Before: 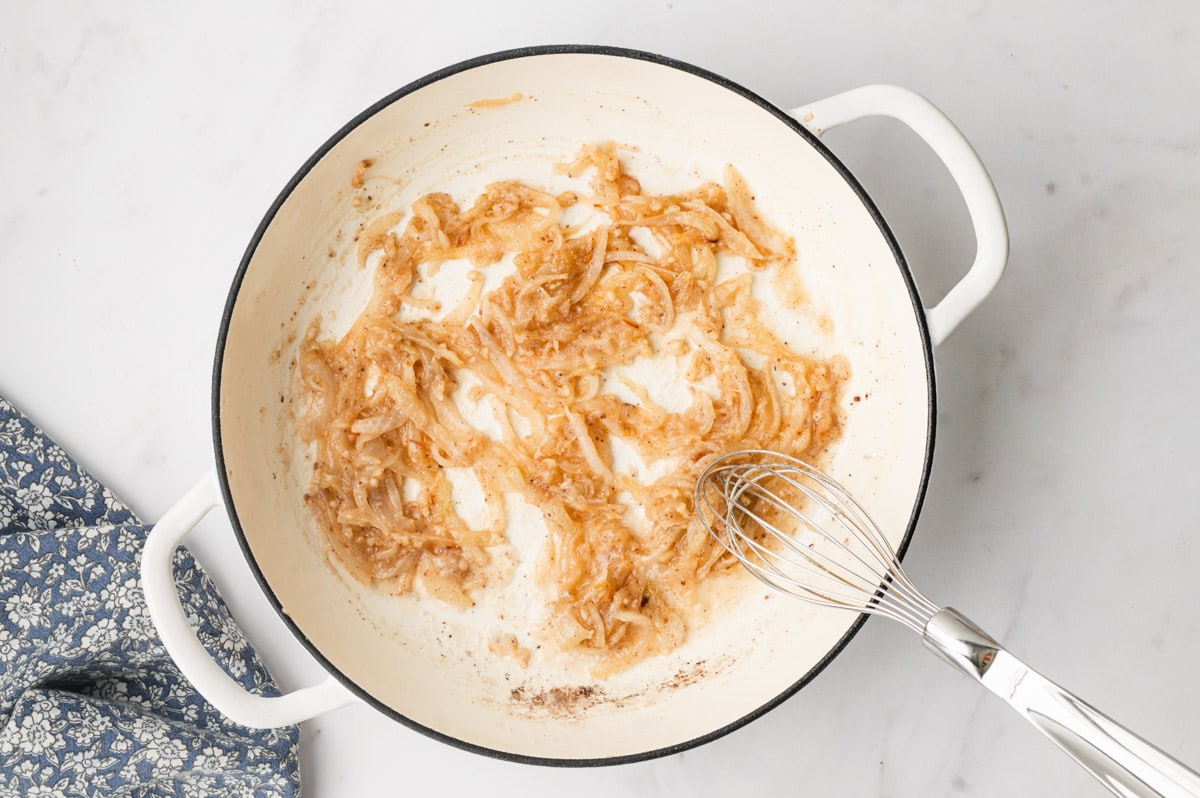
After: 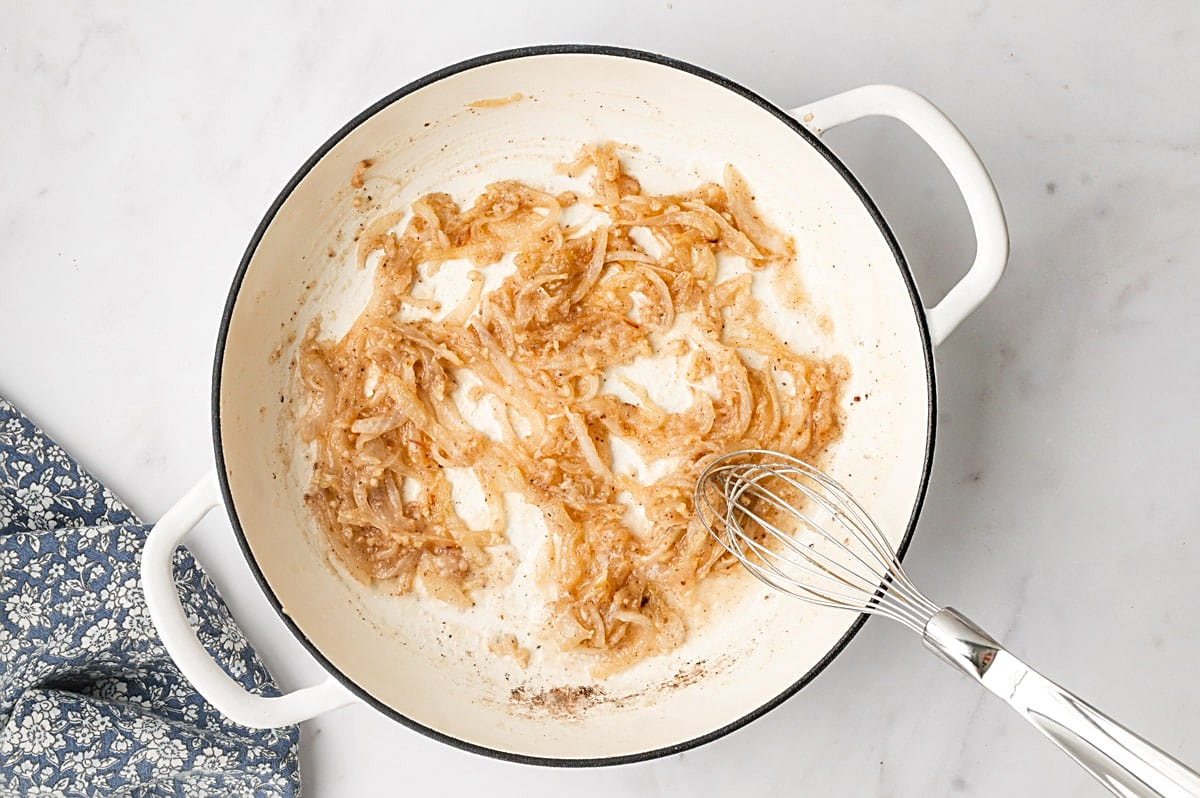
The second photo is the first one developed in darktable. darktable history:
tone equalizer: edges refinement/feathering 500, mask exposure compensation -1.57 EV, preserve details no
local contrast: mode bilateral grid, contrast 20, coarseness 49, detail 119%, midtone range 0.2
sharpen: on, module defaults
